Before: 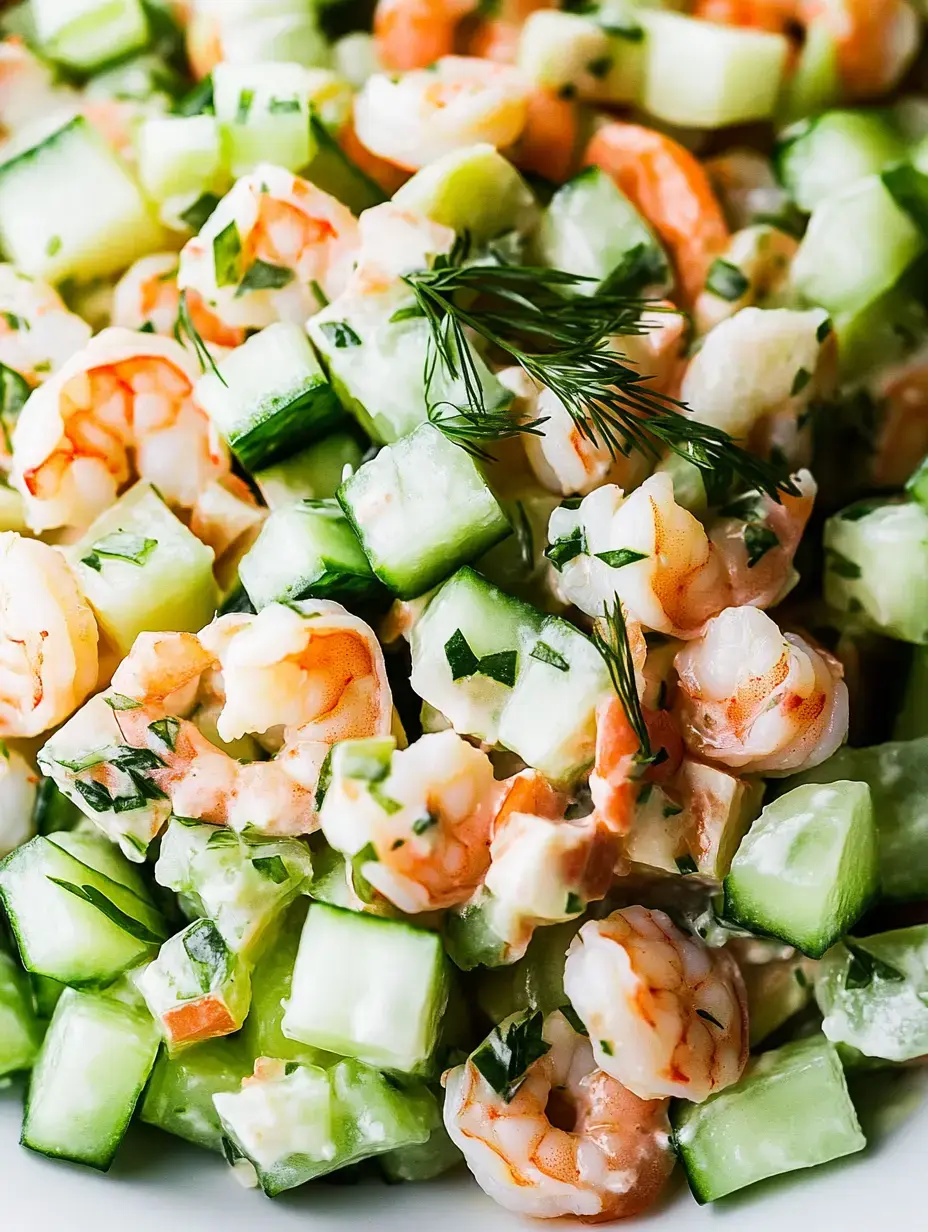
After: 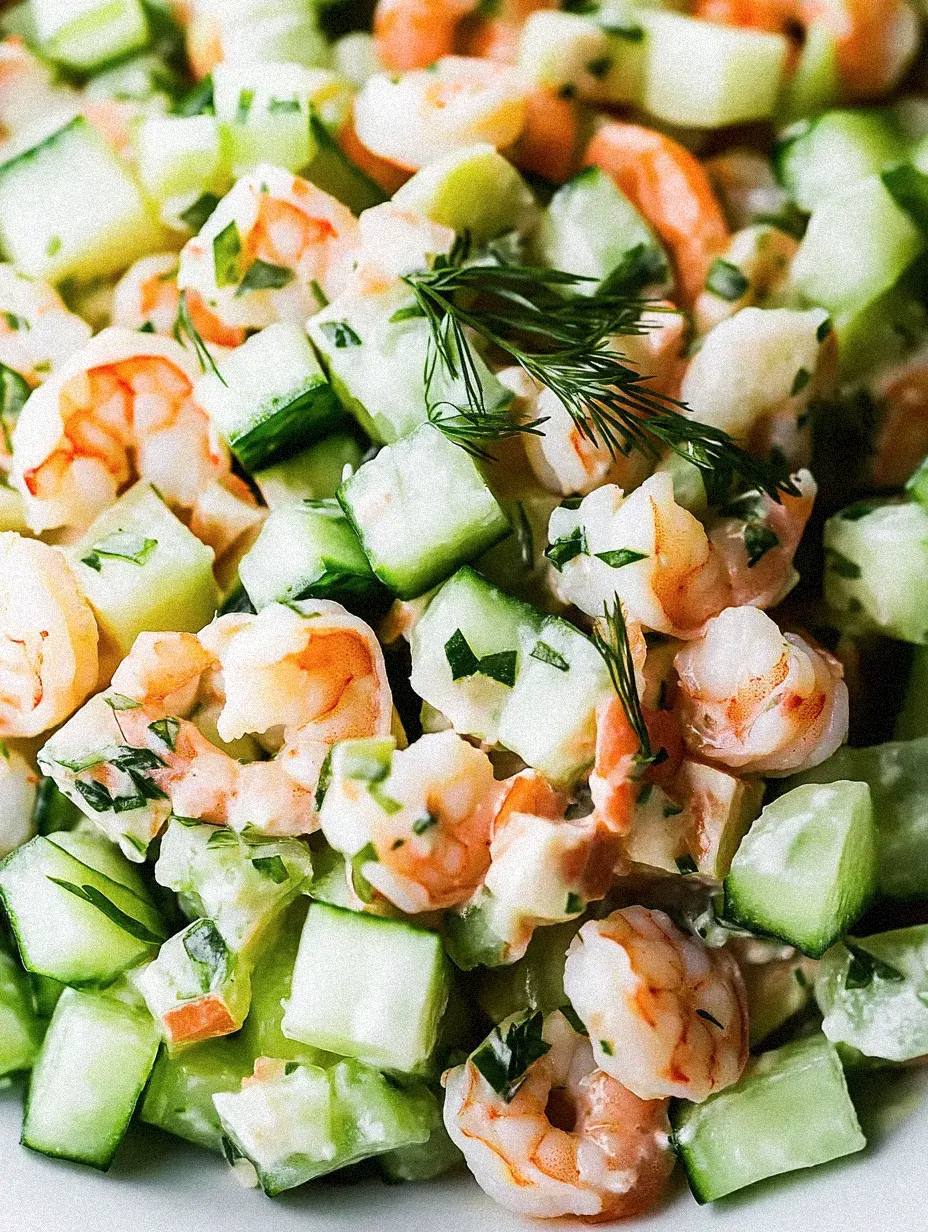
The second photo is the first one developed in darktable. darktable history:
grain: strength 35%, mid-tones bias 0%
contrast brightness saturation: saturation -0.05
rotate and perspective: automatic cropping off
